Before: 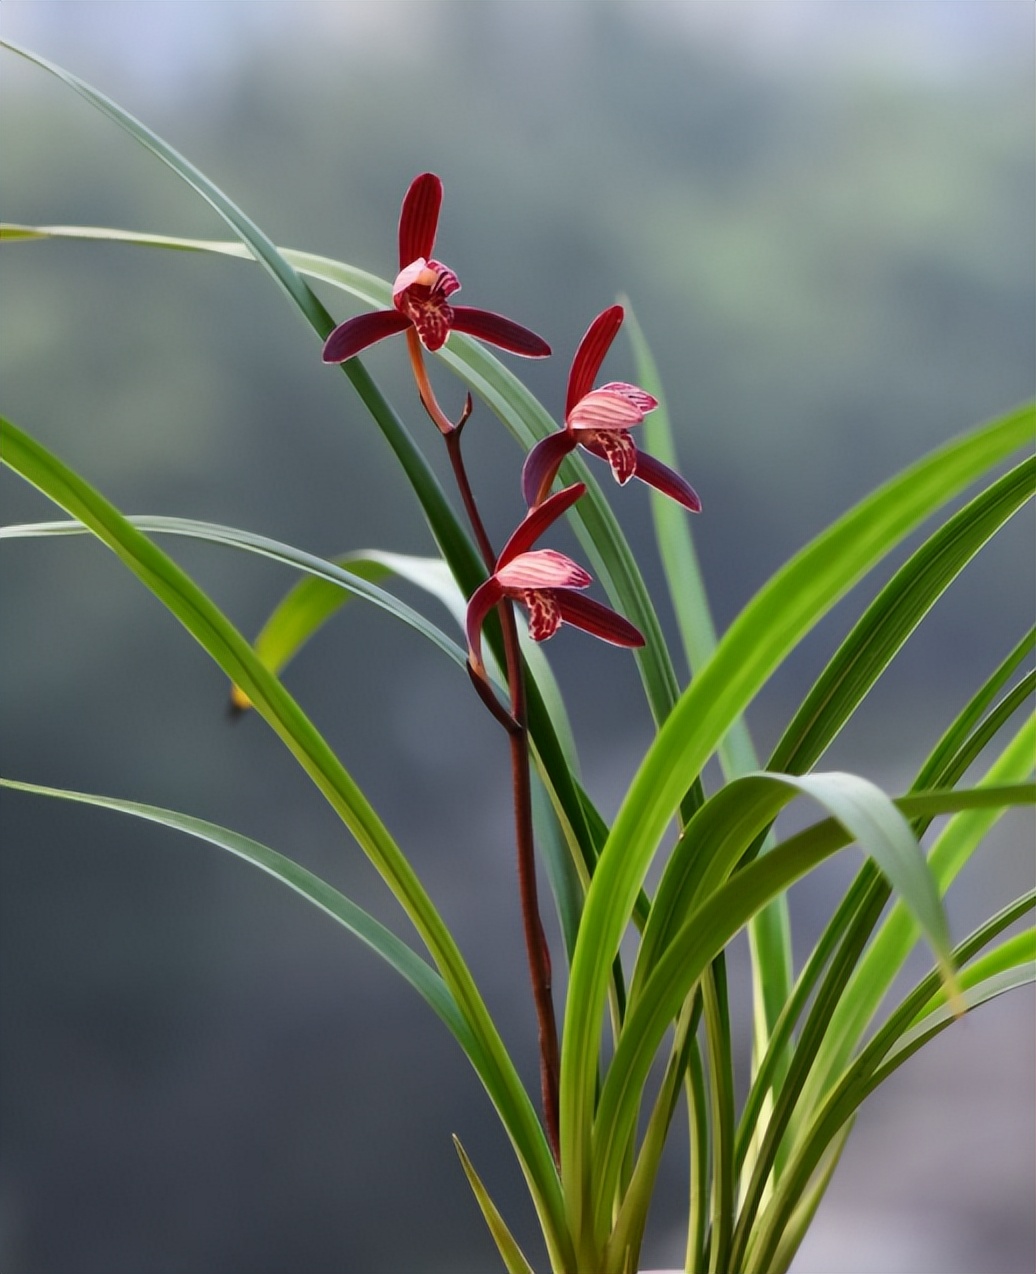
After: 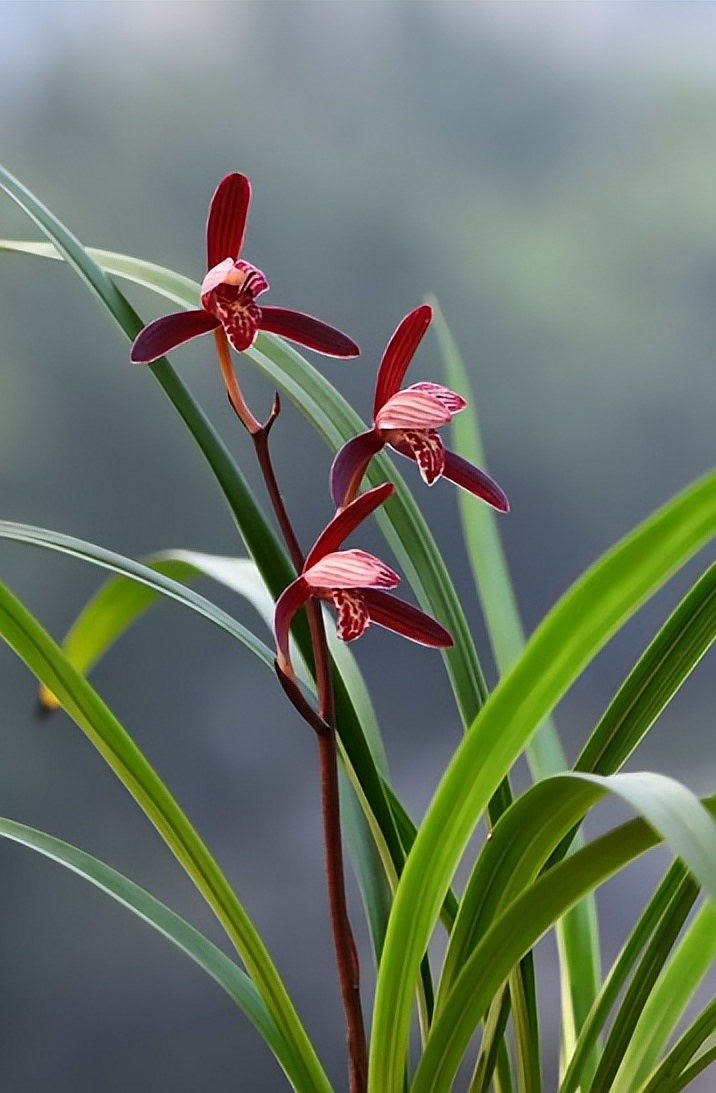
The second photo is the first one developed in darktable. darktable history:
sharpen: on, module defaults
crop: left 18.563%, right 12.278%, bottom 14.147%
